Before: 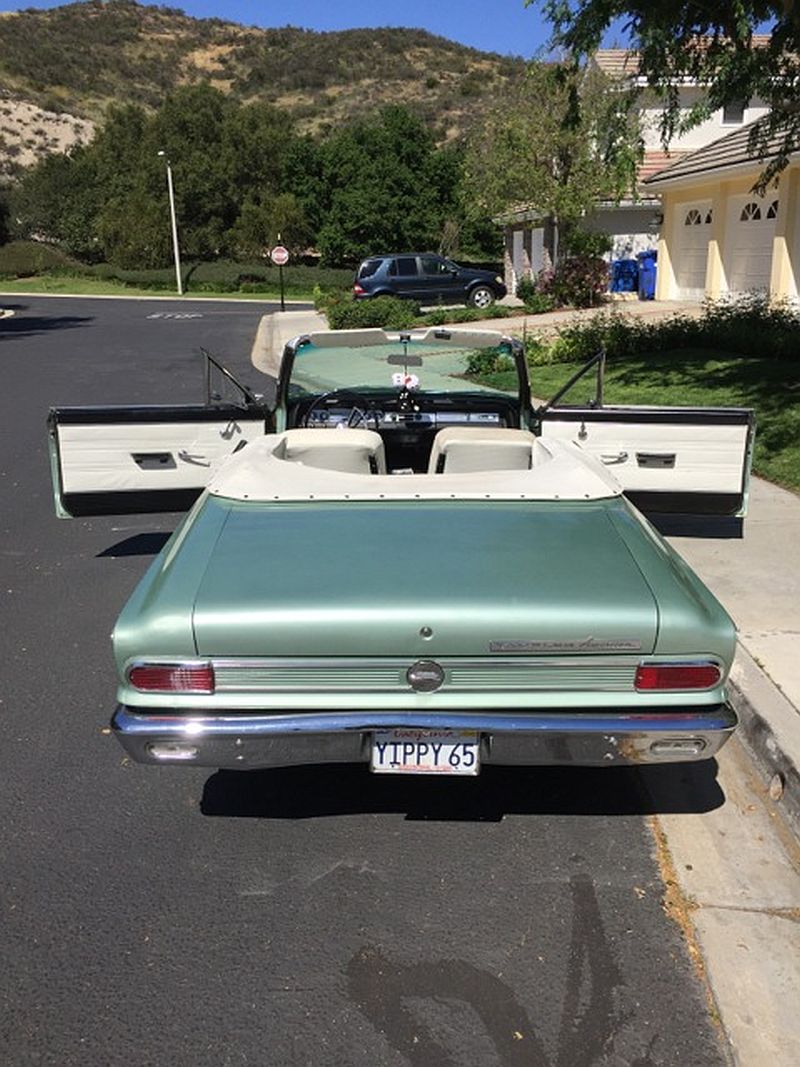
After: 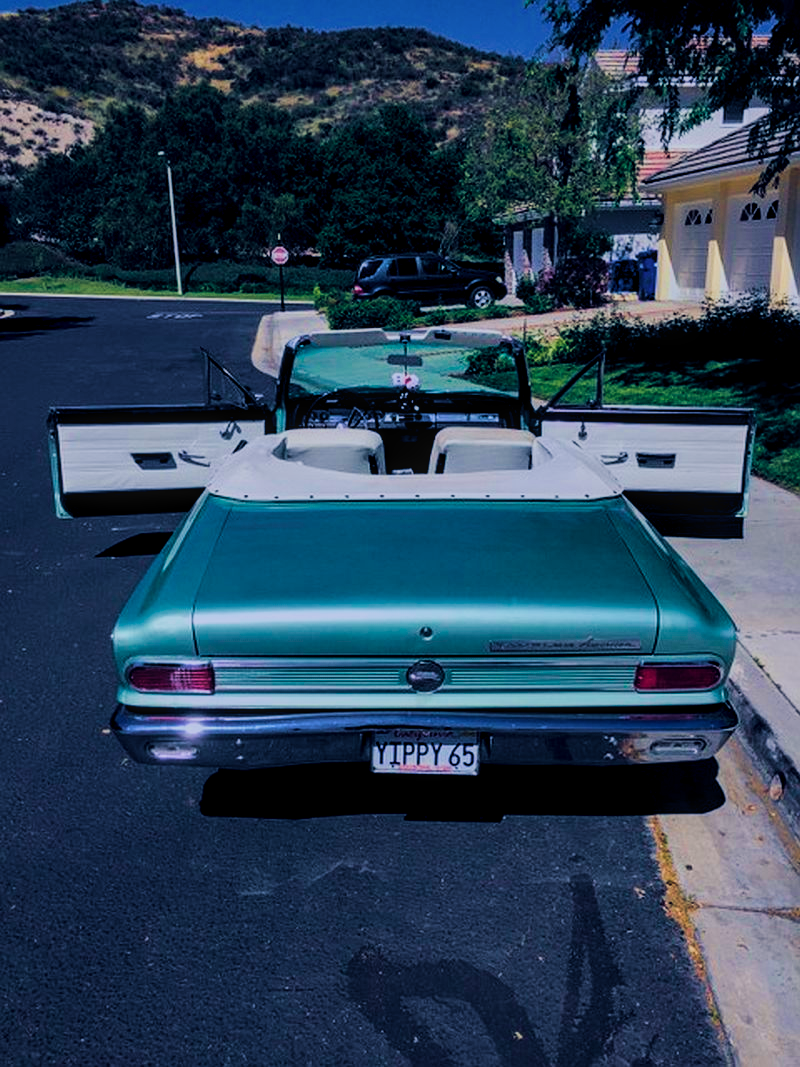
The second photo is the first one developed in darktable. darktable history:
local contrast: on, module defaults
filmic rgb: black relative exposure -7.3 EV, white relative exposure 5.12 EV, hardness 3.18
contrast equalizer: octaves 7, y [[0.6 ×6], [0.55 ×6], [0 ×6], [0 ×6], [0 ×6]], mix 0.35
contrast equalizer "denoise chroma": octaves 7, y [[0.5 ×6], [0.5 ×6], [0 ×6], [0 ×6], [0 ×4, 0.1, 0.2]]
color calibration: output brightness [0.246, -0.498, -0.229, 0], x 0.376, y 0.379, temperature 4149.18 K
color balance rgb: shadows lift › luminance -31.54%, shadows lift › chroma 2.65%, shadows lift › hue 251.94°, highlights gain › chroma 2.09%, highlights gain › hue 55.69°, global offset › chroma 0.3%, global offset › hue 259.08°, perceptual saturation grading › mid-tones 75.75%, perceptual brilliance grading › highlights 11.59%, contrast 5.05%
velvia: strength 88.05%
